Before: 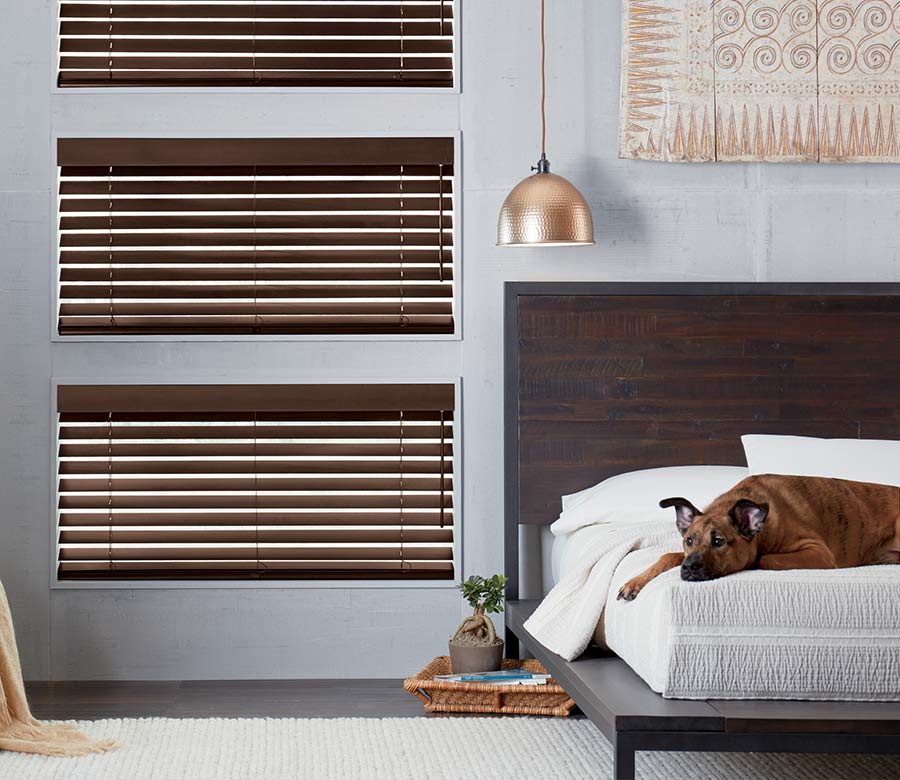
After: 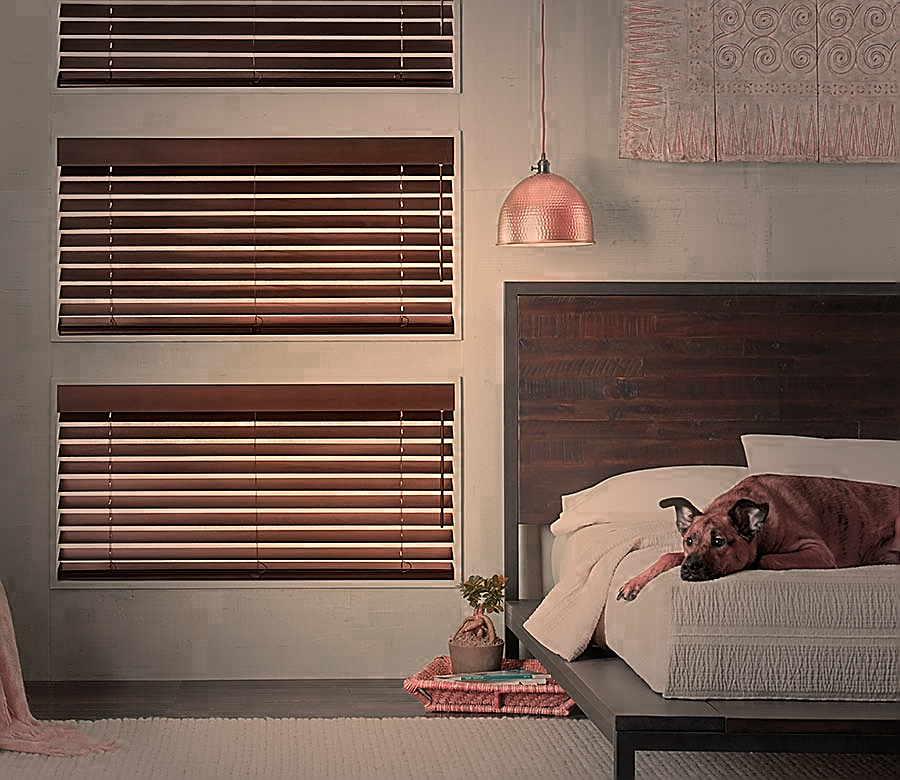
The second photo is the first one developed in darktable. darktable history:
color zones: curves: ch0 [(0.006, 0.385) (0.143, 0.563) (0.243, 0.321) (0.352, 0.464) (0.516, 0.456) (0.625, 0.5) (0.75, 0.5) (0.875, 0.5)]; ch1 [(0, 0.5) (0.134, 0.504) (0.246, 0.463) (0.421, 0.515) (0.5, 0.56) (0.625, 0.5) (0.75, 0.5) (0.875, 0.5)]; ch2 [(0, 0.5) (0.131, 0.426) (0.307, 0.289) (0.38, 0.188) (0.513, 0.216) (0.625, 0.548) (0.75, 0.468) (0.838, 0.396) (0.971, 0.311)]
vignetting: fall-off start 33.76%, fall-off radius 64.94%, brightness -0.575, center (-0.12, -0.002), width/height ratio 0.959
haze removal: strength -0.05
sharpen: radius 1.4, amount 1.25, threshold 0.7
white balance: red 1.123, blue 0.83
color balance: output saturation 120%
